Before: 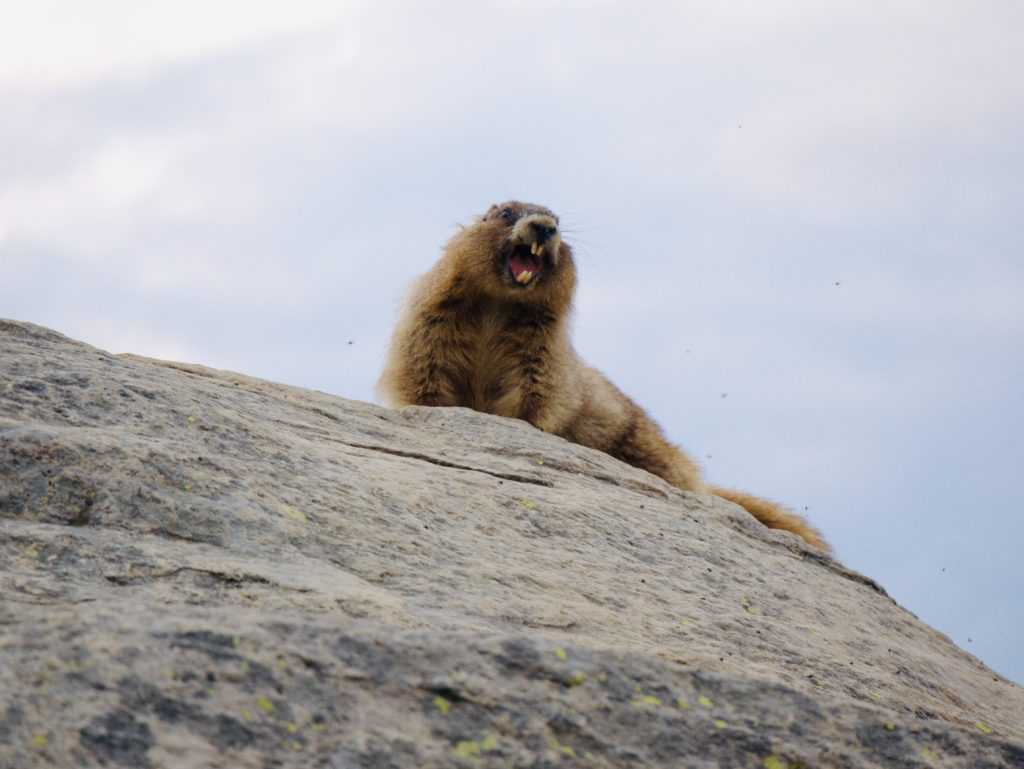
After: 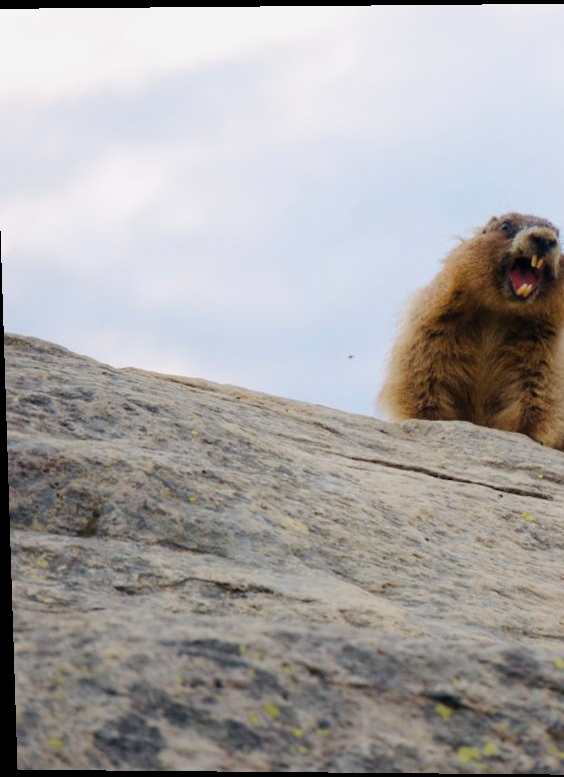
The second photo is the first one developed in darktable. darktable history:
crop: left 0.587%, right 45.588%, bottom 0.086%
rotate and perspective: lens shift (vertical) 0.048, lens shift (horizontal) -0.024, automatic cropping off
